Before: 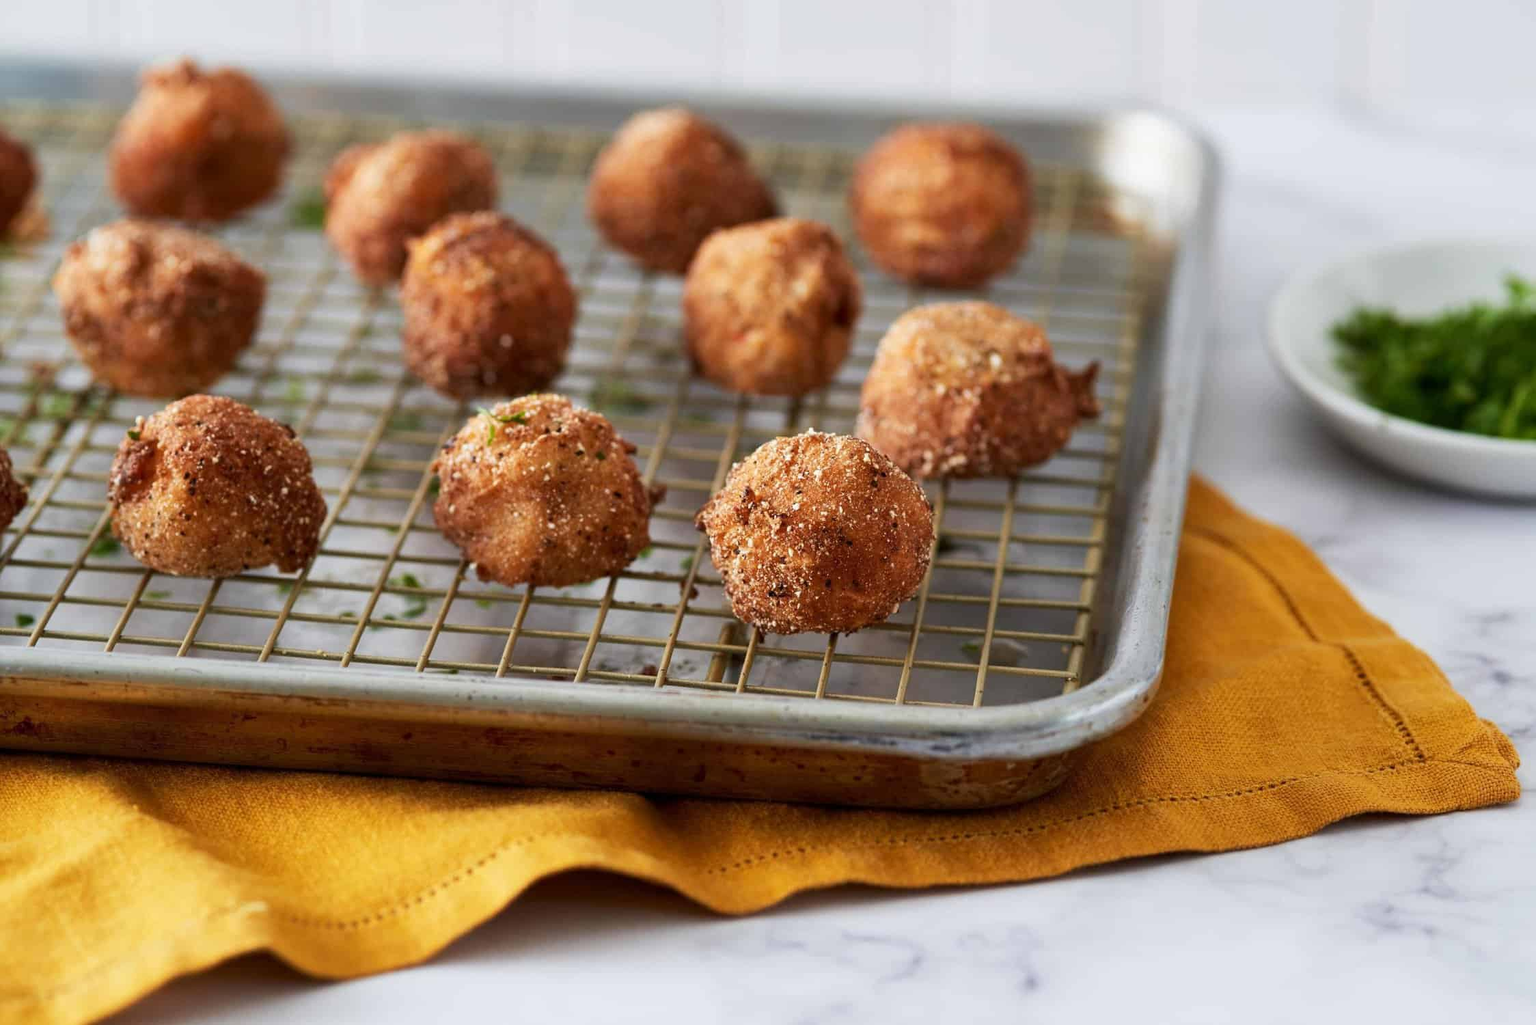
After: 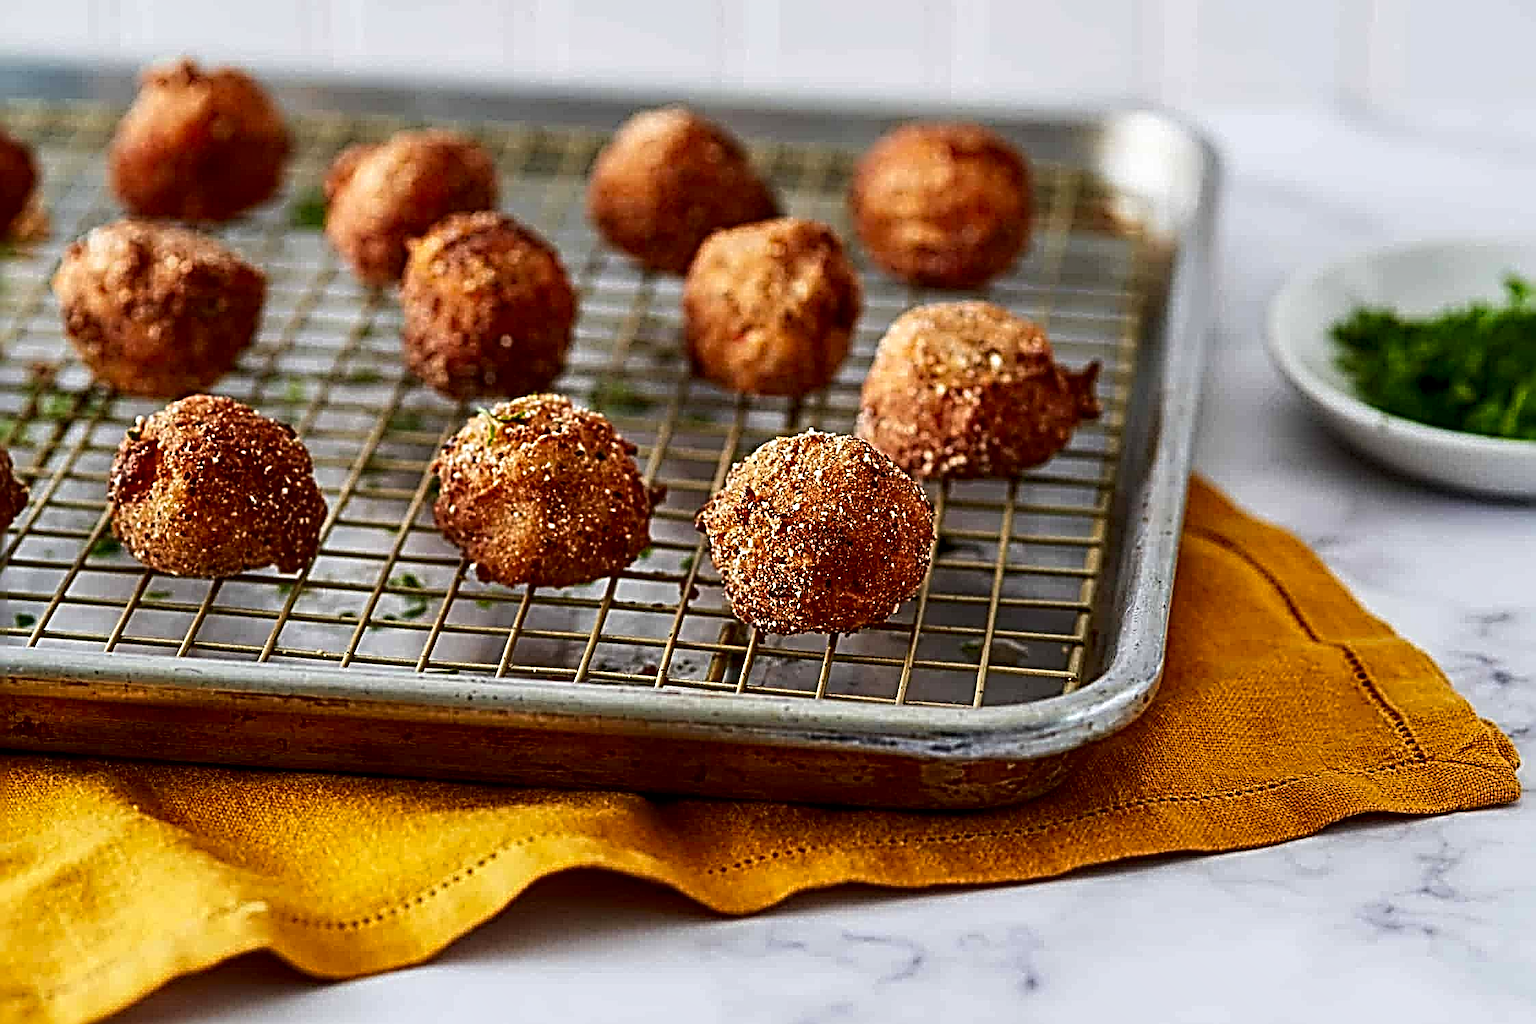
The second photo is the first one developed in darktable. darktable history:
local contrast: detail 130%
sharpen: radius 4.024, amount 1.982
contrast brightness saturation: contrast 0.124, brightness -0.116, saturation 0.201
